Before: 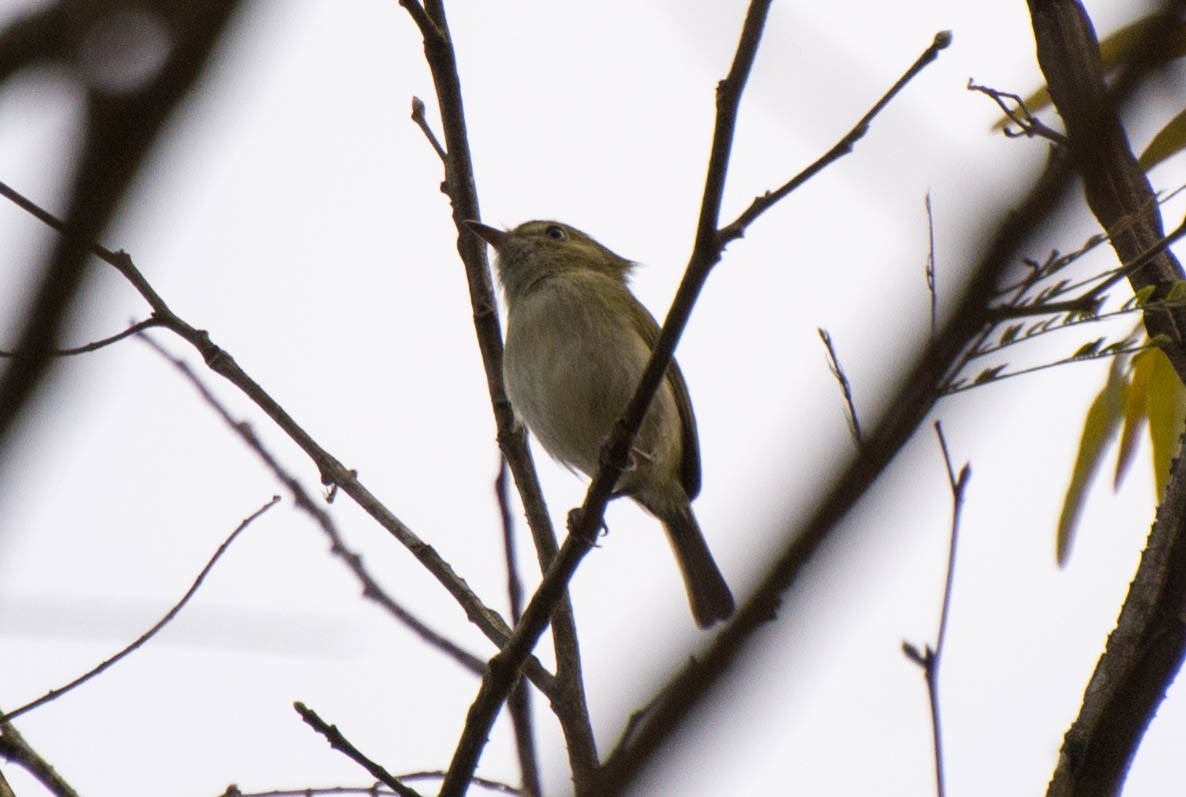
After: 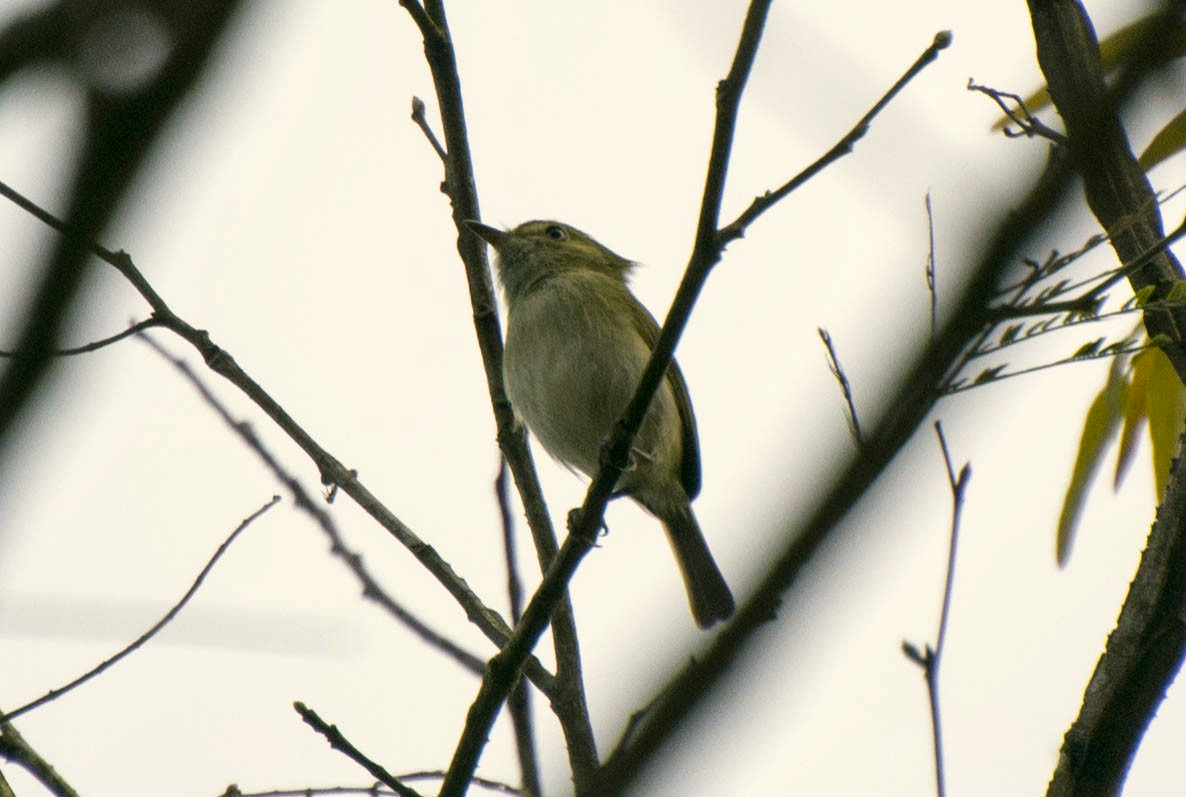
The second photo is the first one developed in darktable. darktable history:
local contrast: mode bilateral grid, contrast 20, coarseness 50, detail 120%, midtone range 0.2
color correction: highlights a* -0.482, highlights b* 9.48, shadows a* -9.48, shadows b* 0.803
